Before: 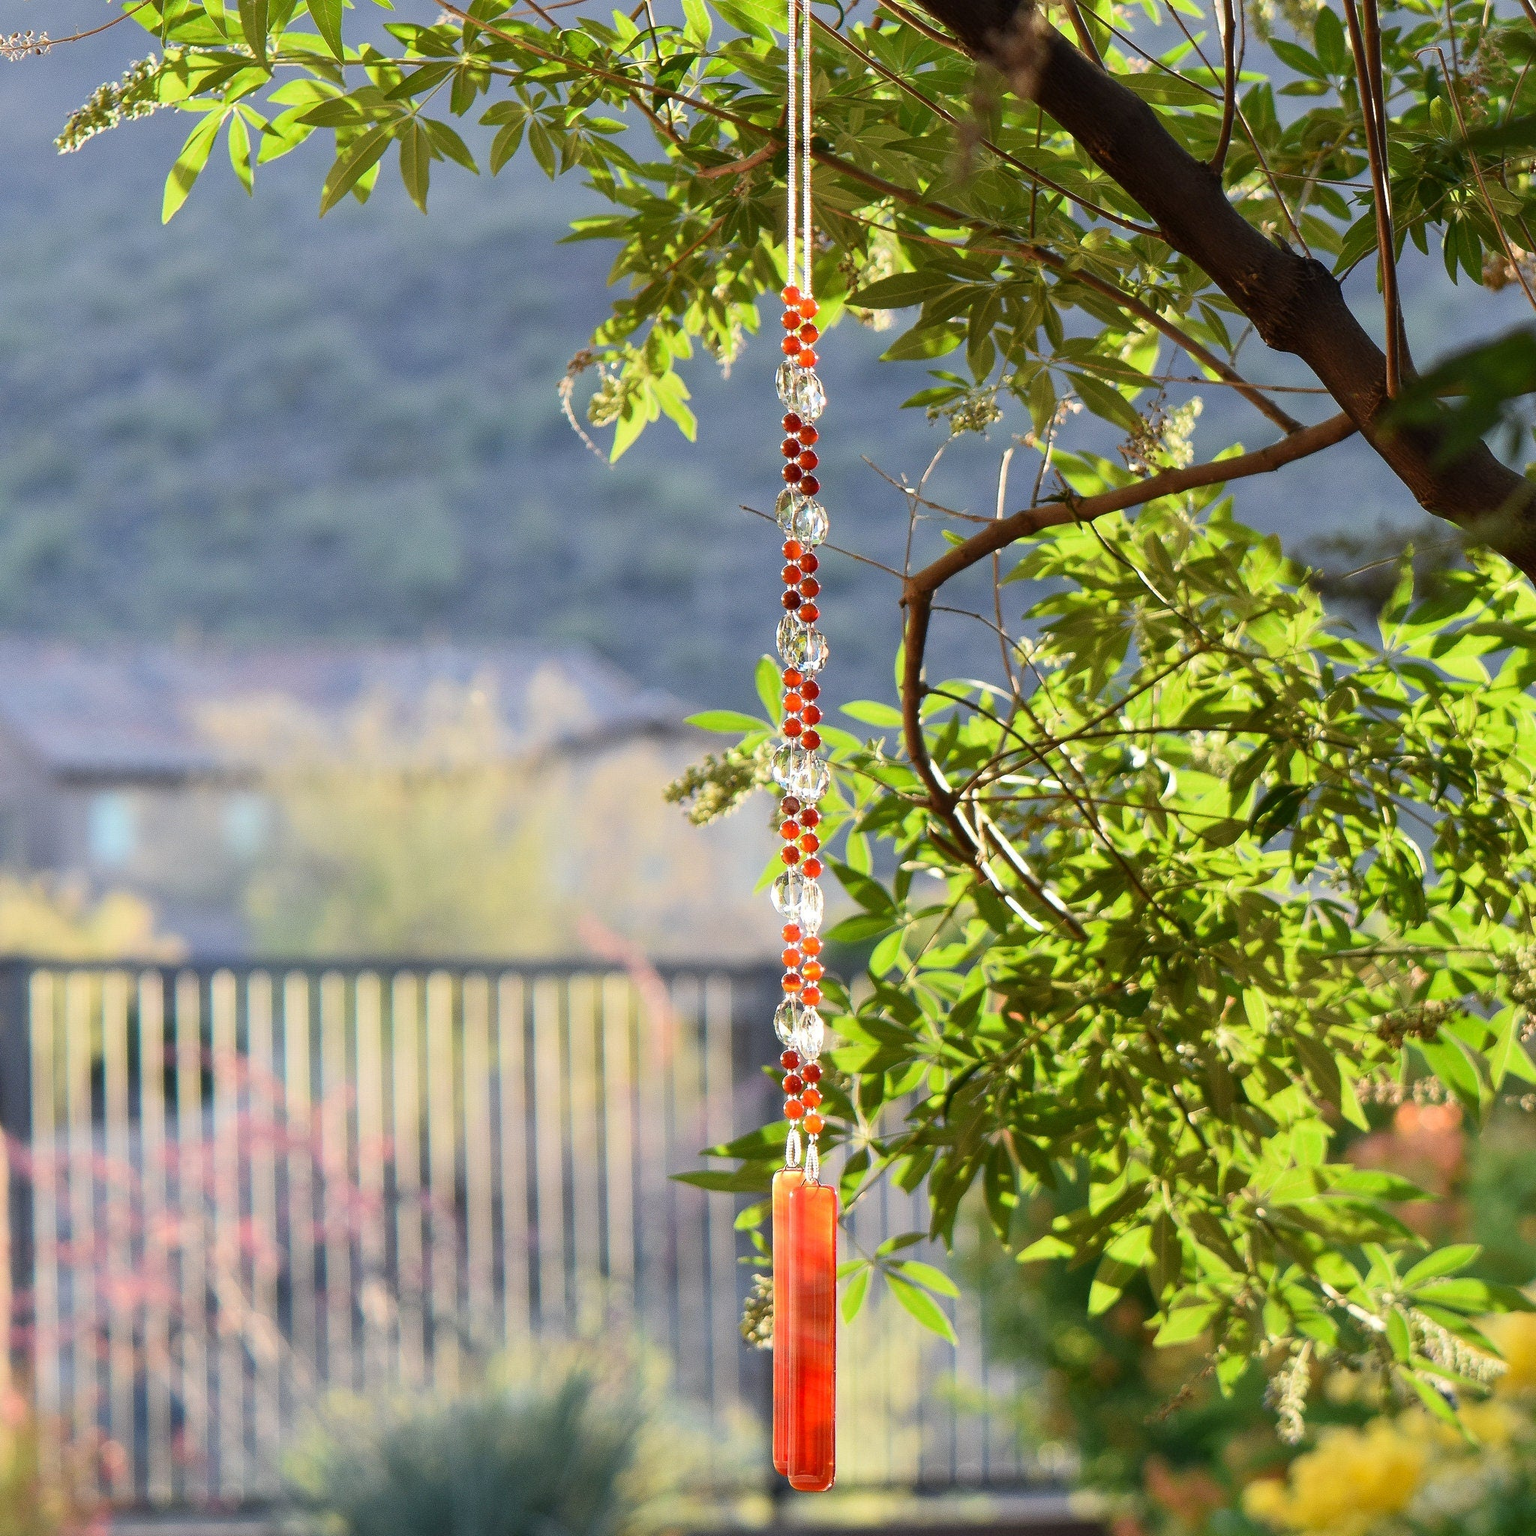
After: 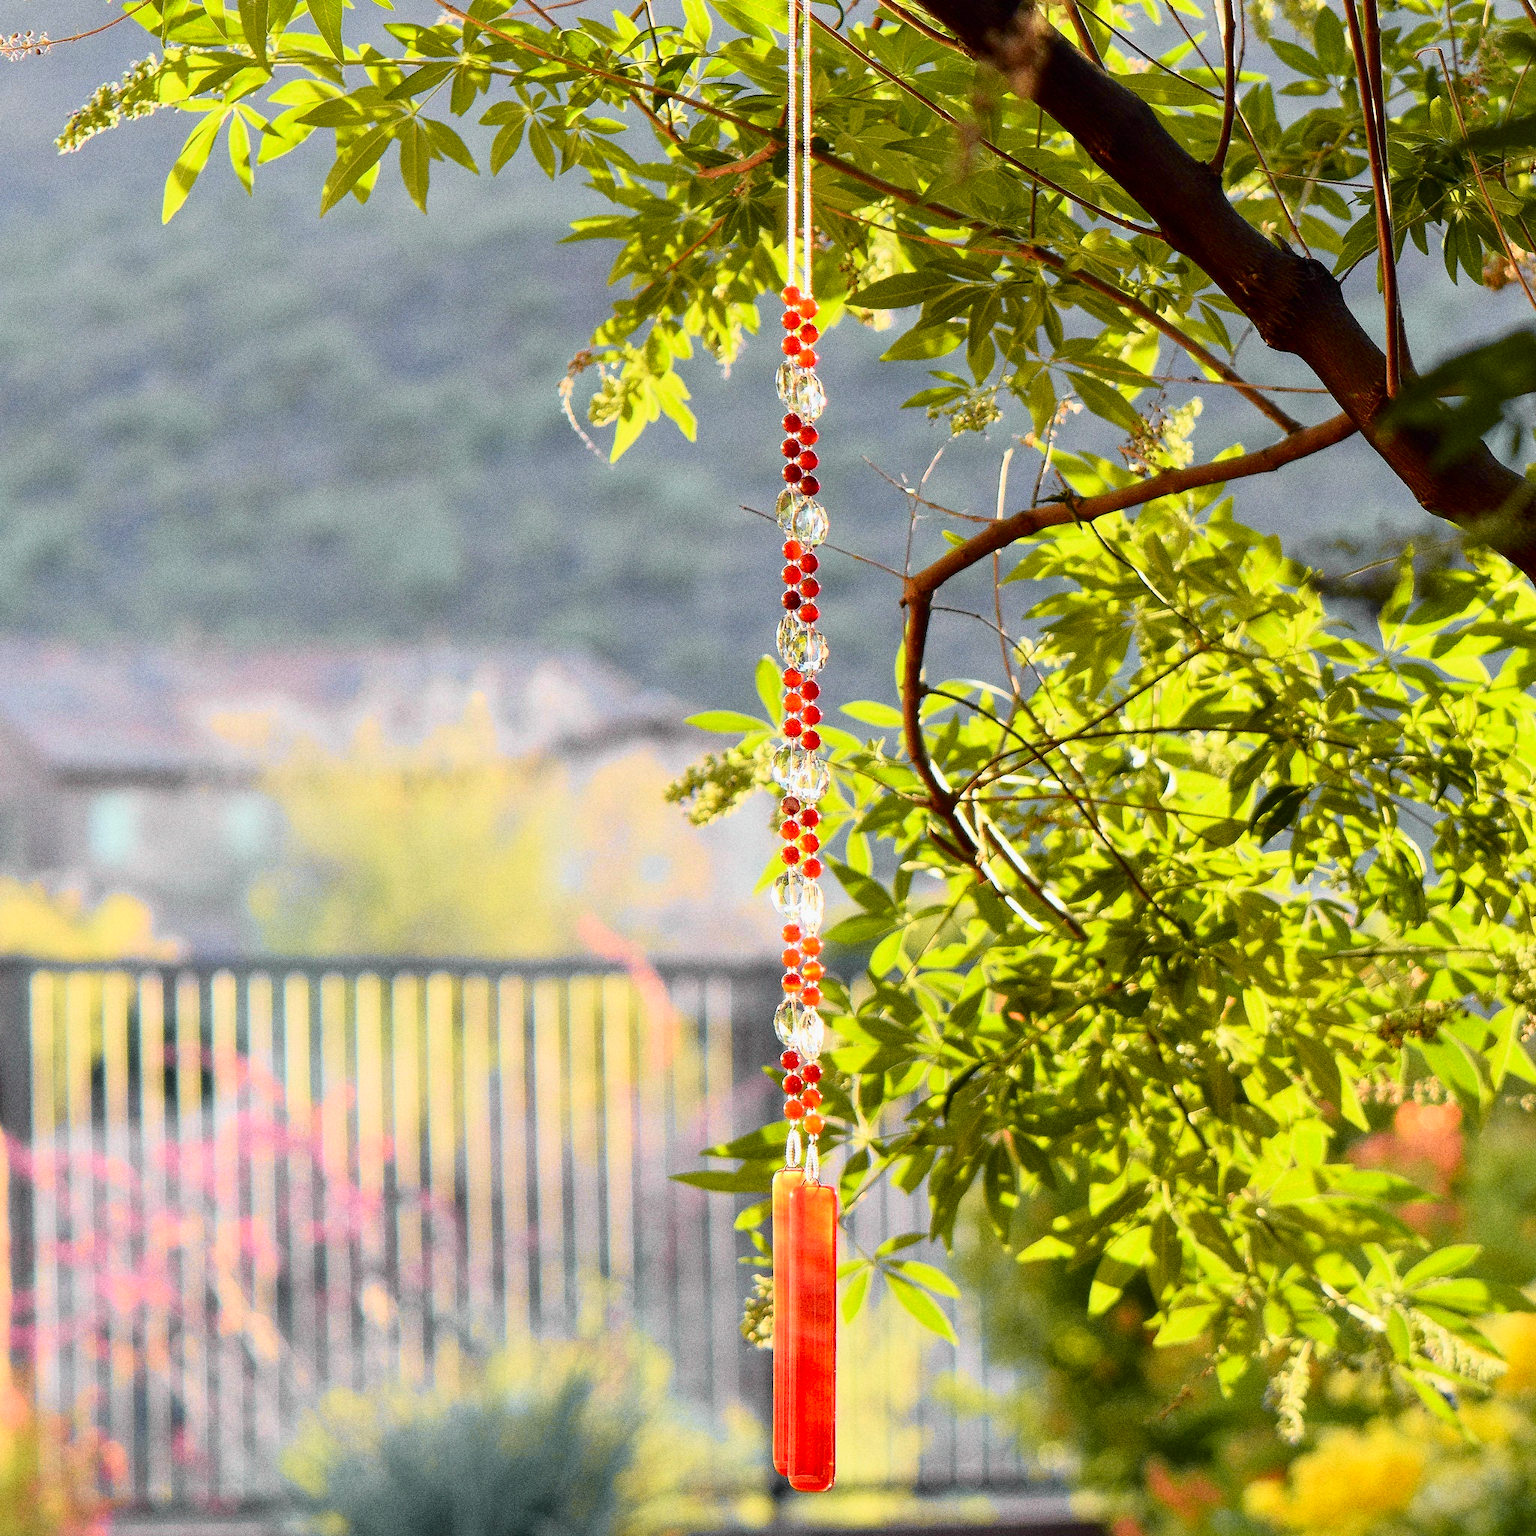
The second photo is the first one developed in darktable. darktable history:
tone curve: curves: ch0 [(0, 0) (0.062, 0.023) (0.168, 0.142) (0.359, 0.44) (0.469, 0.544) (0.634, 0.722) (0.839, 0.909) (0.998, 0.978)]; ch1 [(0, 0) (0.437, 0.453) (0.472, 0.47) (0.502, 0.504) (0.527, 0.546) (0.568, 0.619) (0.608, 0.665) (0.669, 0.748) (0.859, 0.899) (1, 1)]; ch2 [(0, 0) (0.33, 0.301) (0.421, 0.443) (0.473, 0.498) (0.509, 0.5) (0.535, 0.564) (0.575, 0.625) (0.608, 0.676) (1, 1)], color space Lab, independent channels, preserve colors none
grain: strength 26%
